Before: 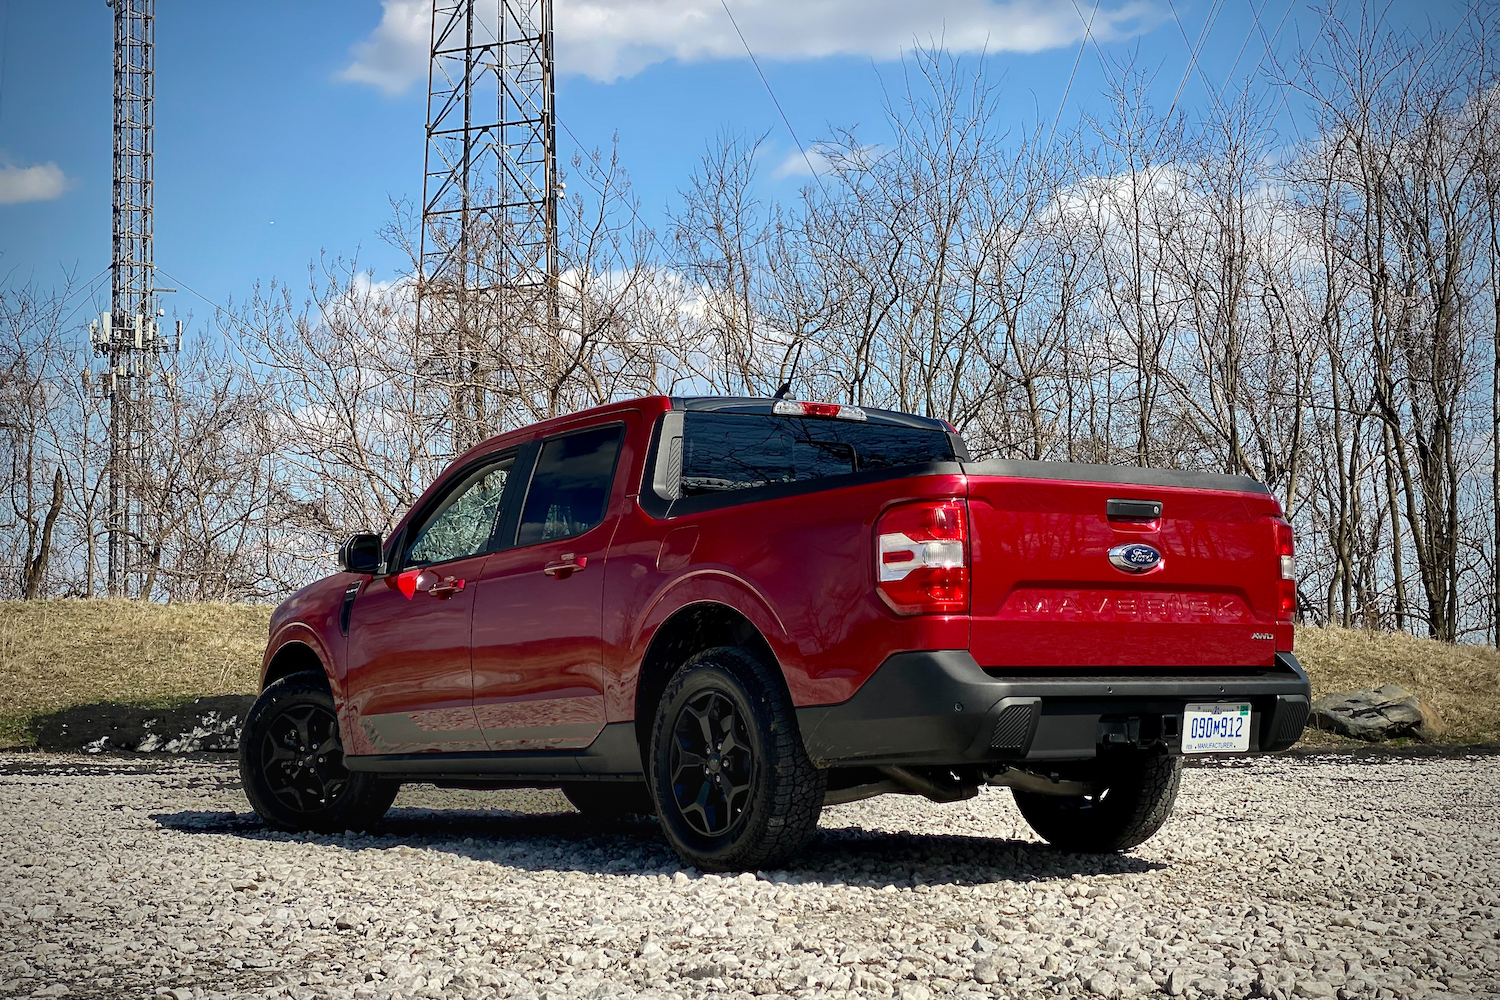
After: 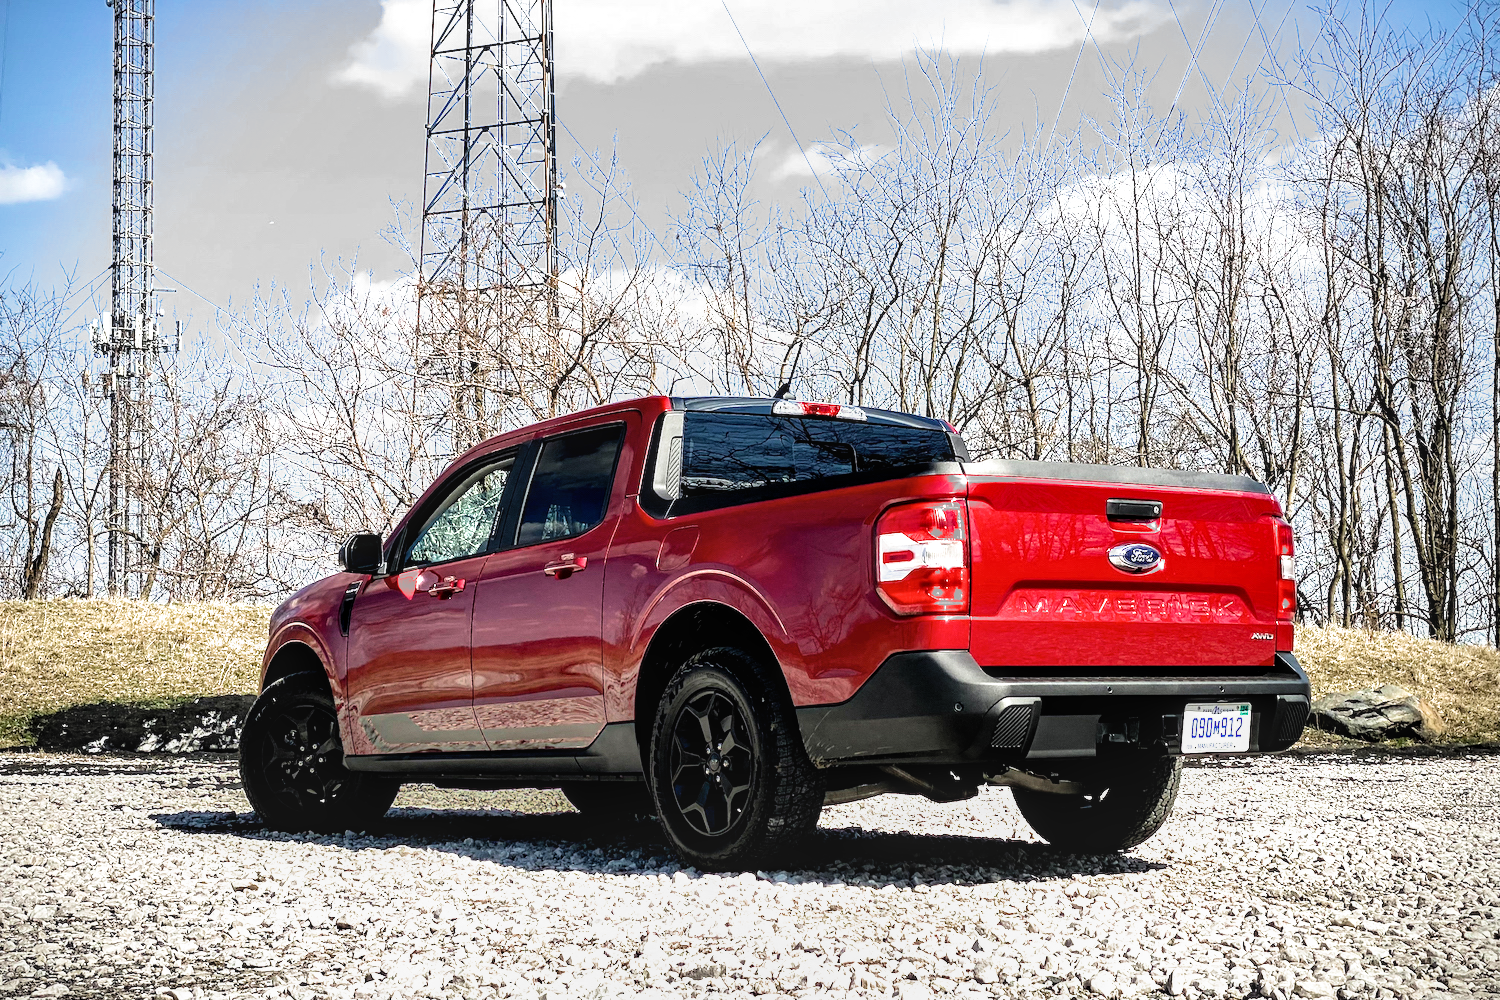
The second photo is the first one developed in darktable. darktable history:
local contrast: on, module defaults
filmic rgb: middle gray luminance 8.64%, black relative exposure -6.24 EV, white relative exposure 2.7 EV, target black luminance 0%, hardness 4.78, latitude 73.57%, contrast 1.334, shadows ↔ highlights balance 9.58%, add noise in highlights 0, color science v3 (2019), use custom middle-gray values true, contrast in highlights soft
